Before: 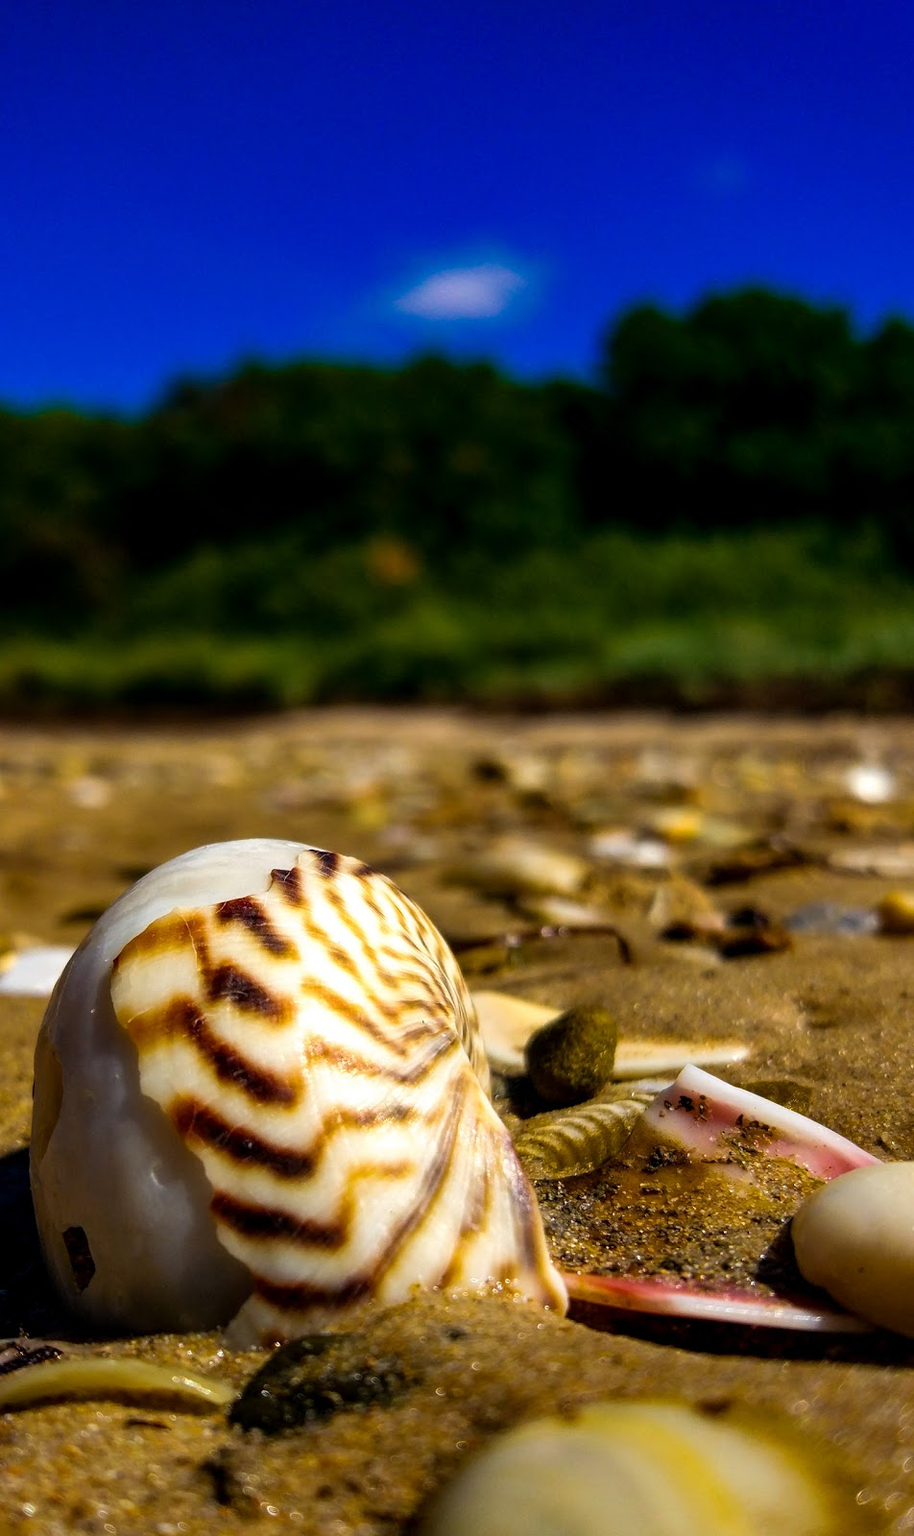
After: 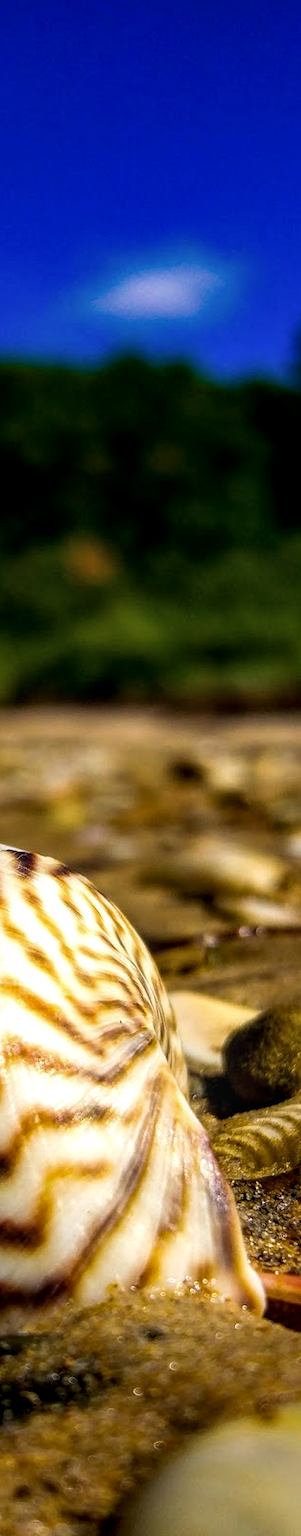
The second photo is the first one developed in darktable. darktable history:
crop: left 33.171%, right 33.75%
base curve: preserve colors none
local contrast: on, module defaults
